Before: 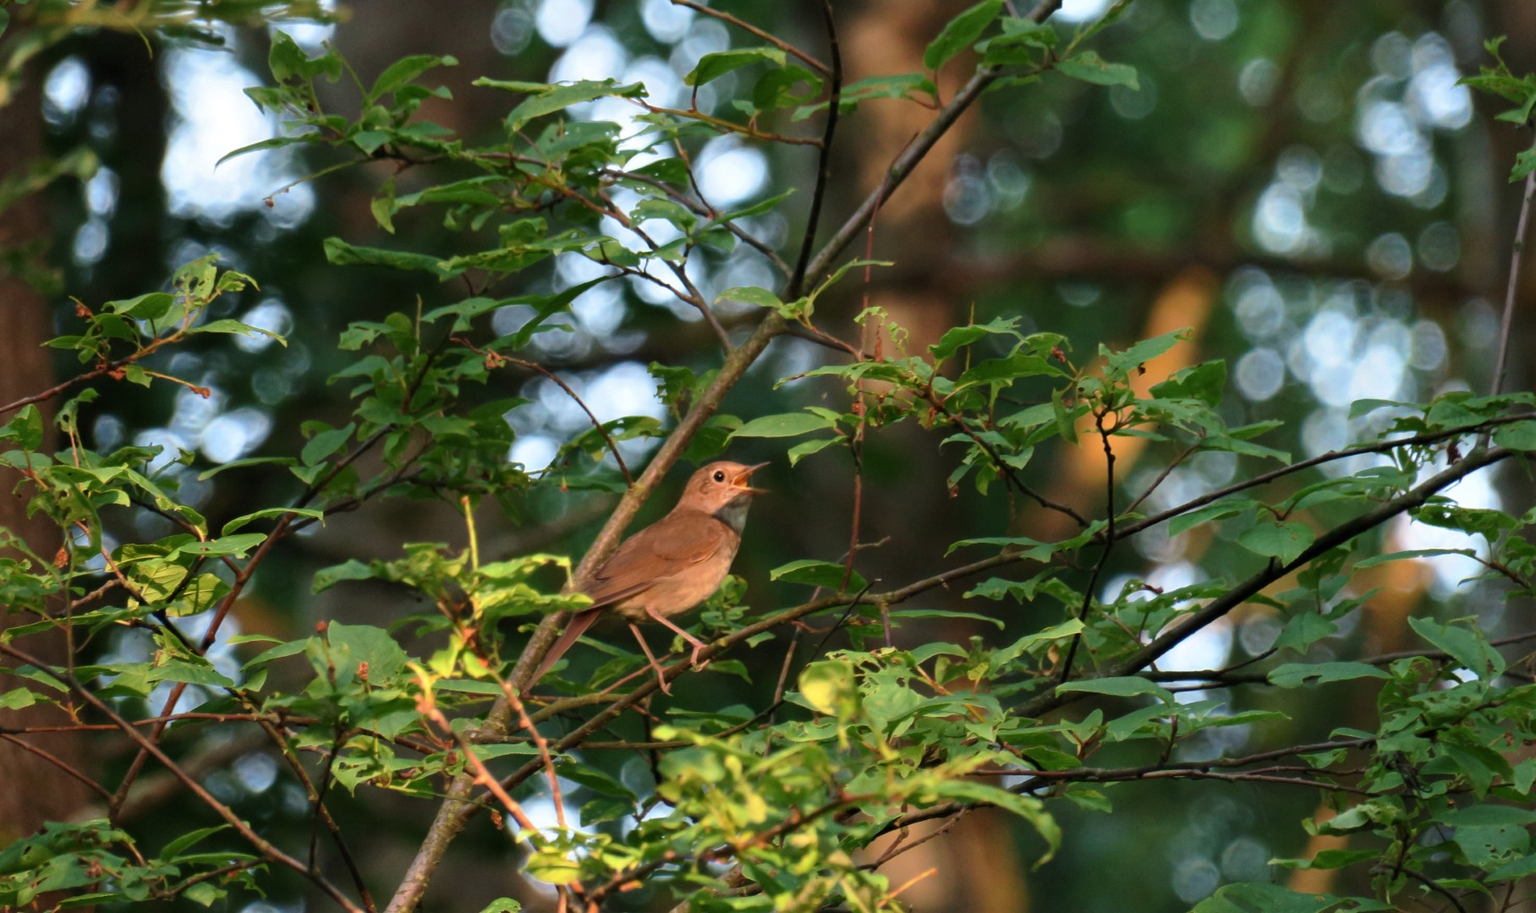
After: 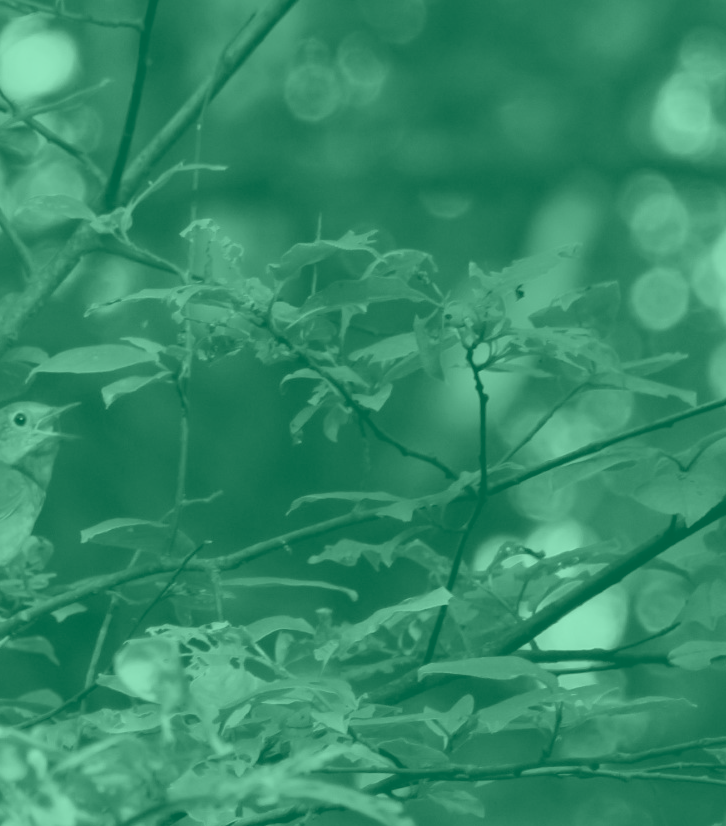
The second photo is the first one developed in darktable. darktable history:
colorize: hue 147.6°, saturation 65%, lightness 21.64%
crop: left 45.721%, top 13.393%, right 14.118%, bottom 10.01%
